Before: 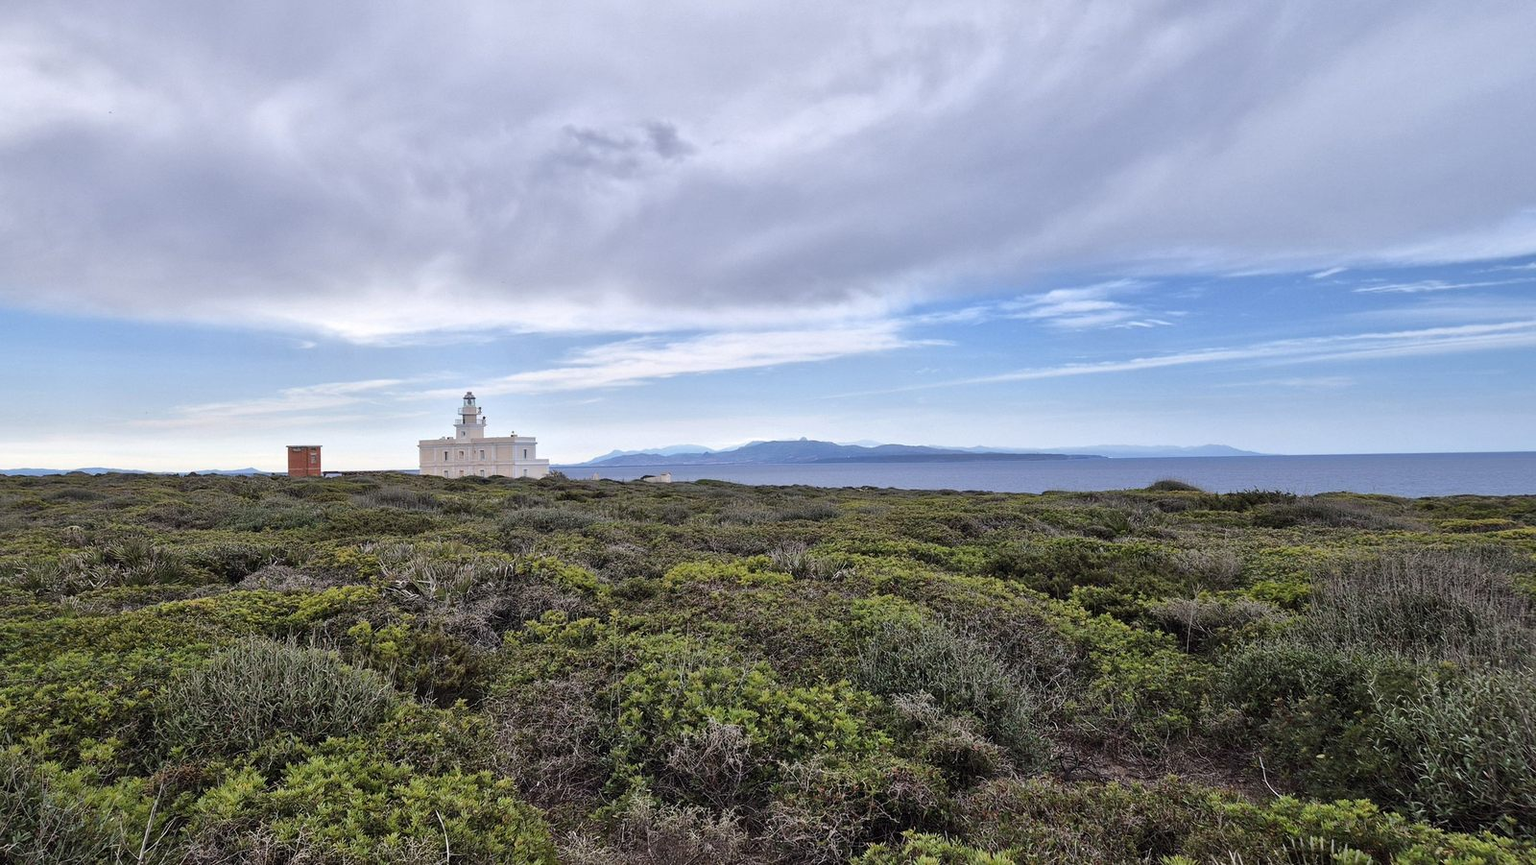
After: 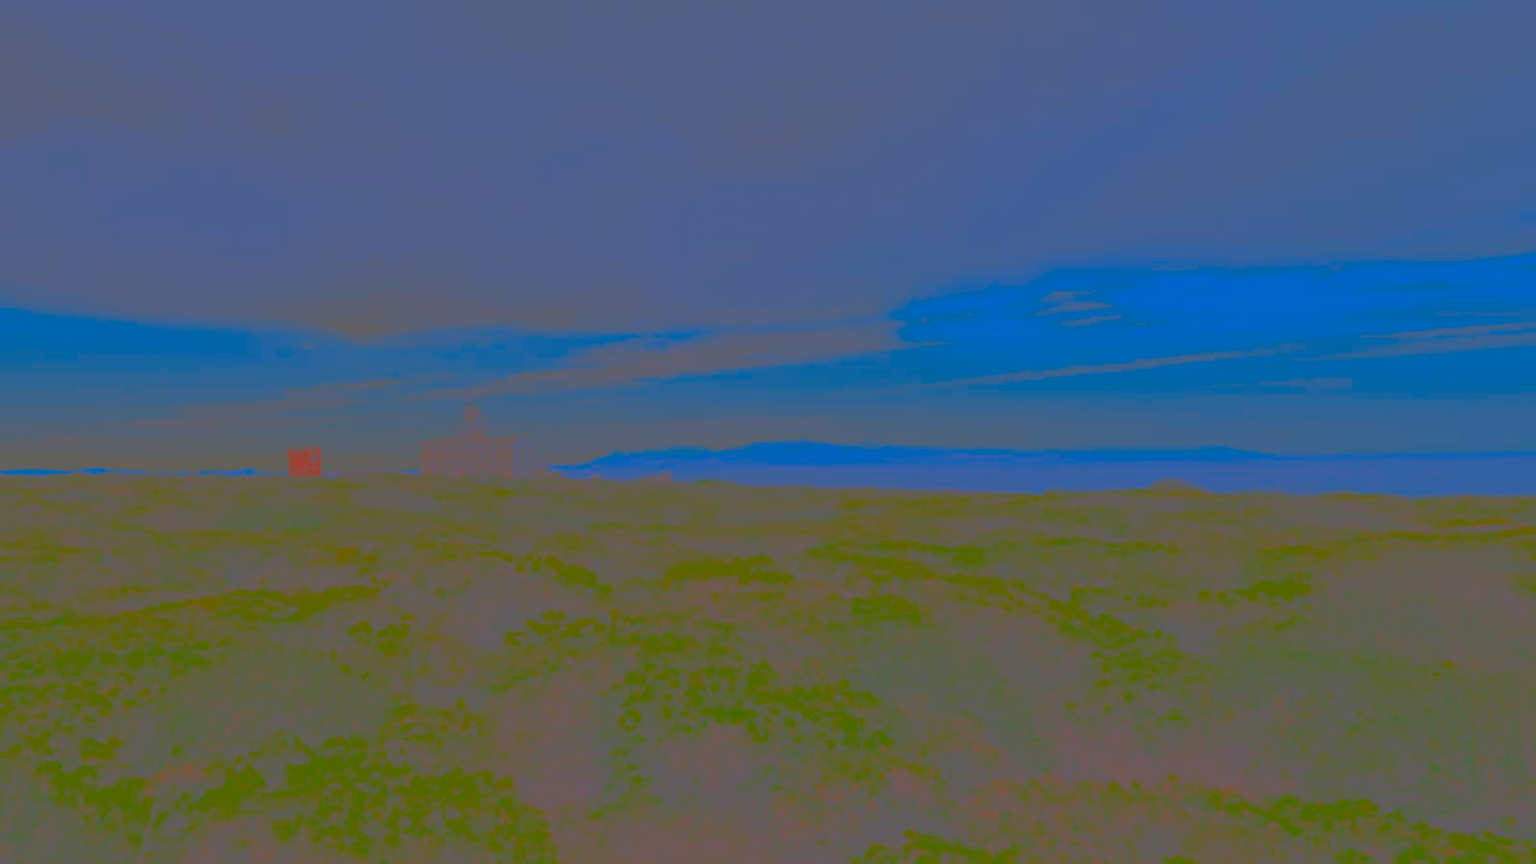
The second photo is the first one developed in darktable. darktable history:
contrast brightness saturation: contrast -0.988, brightness -0.155, saturation 0.761
